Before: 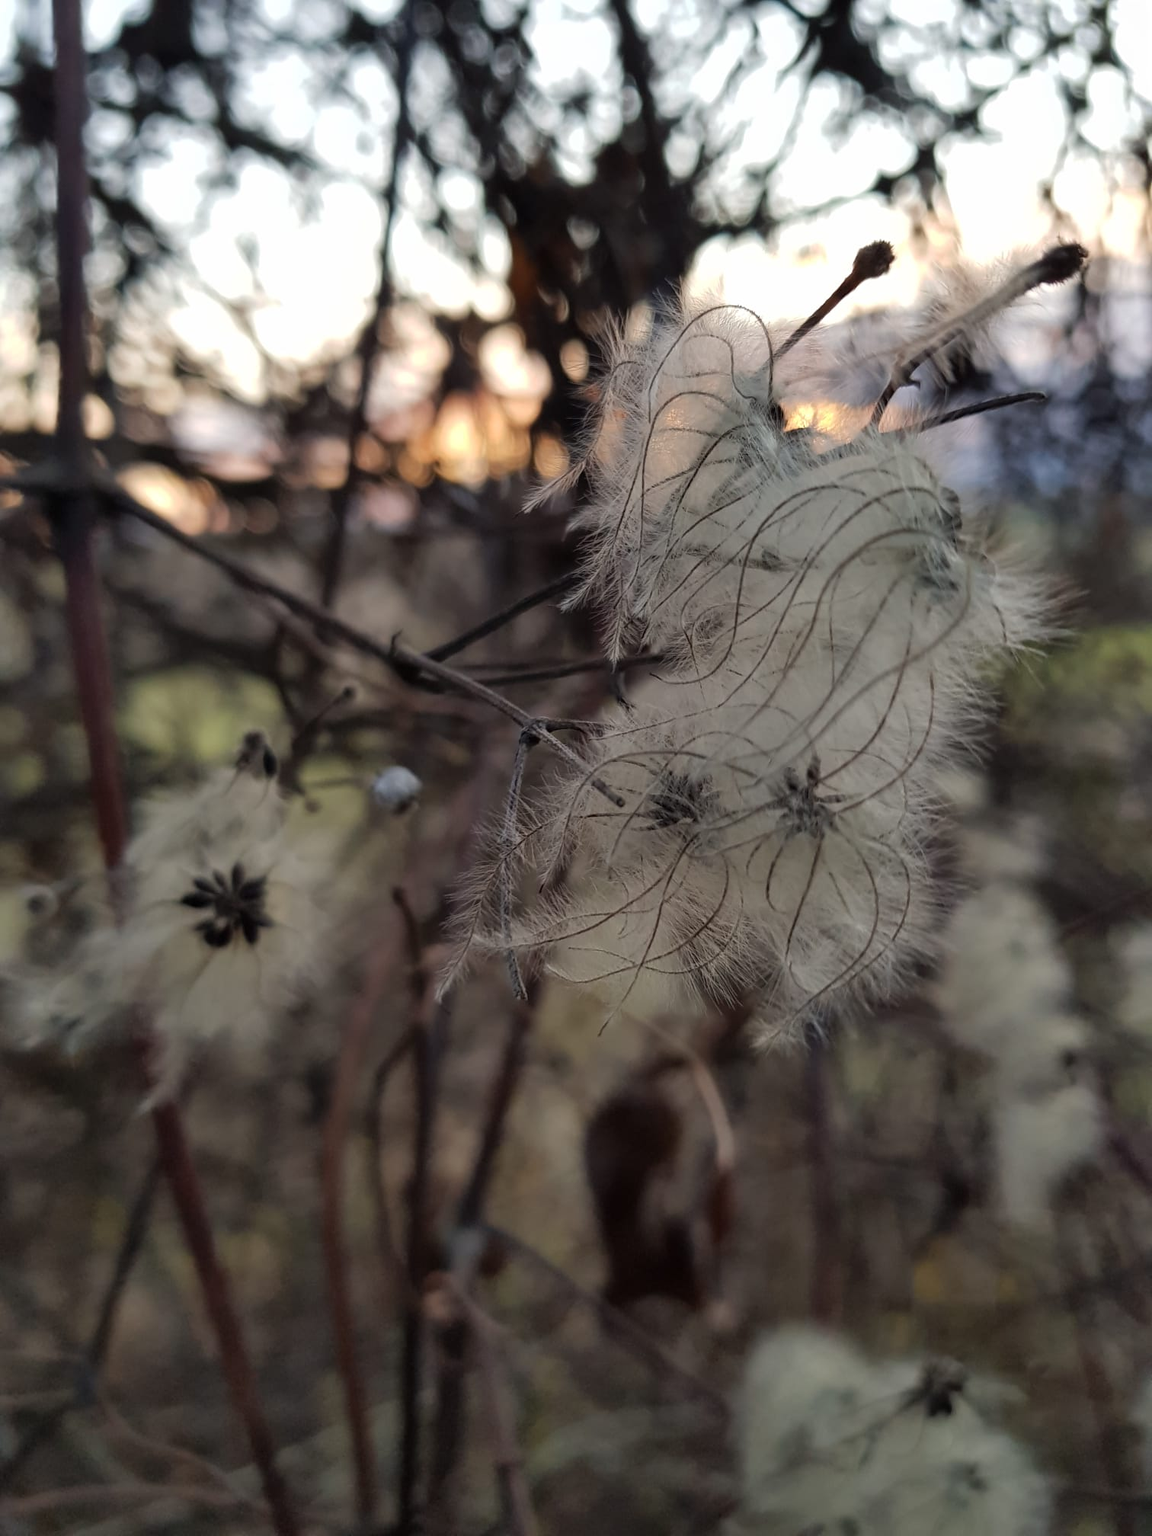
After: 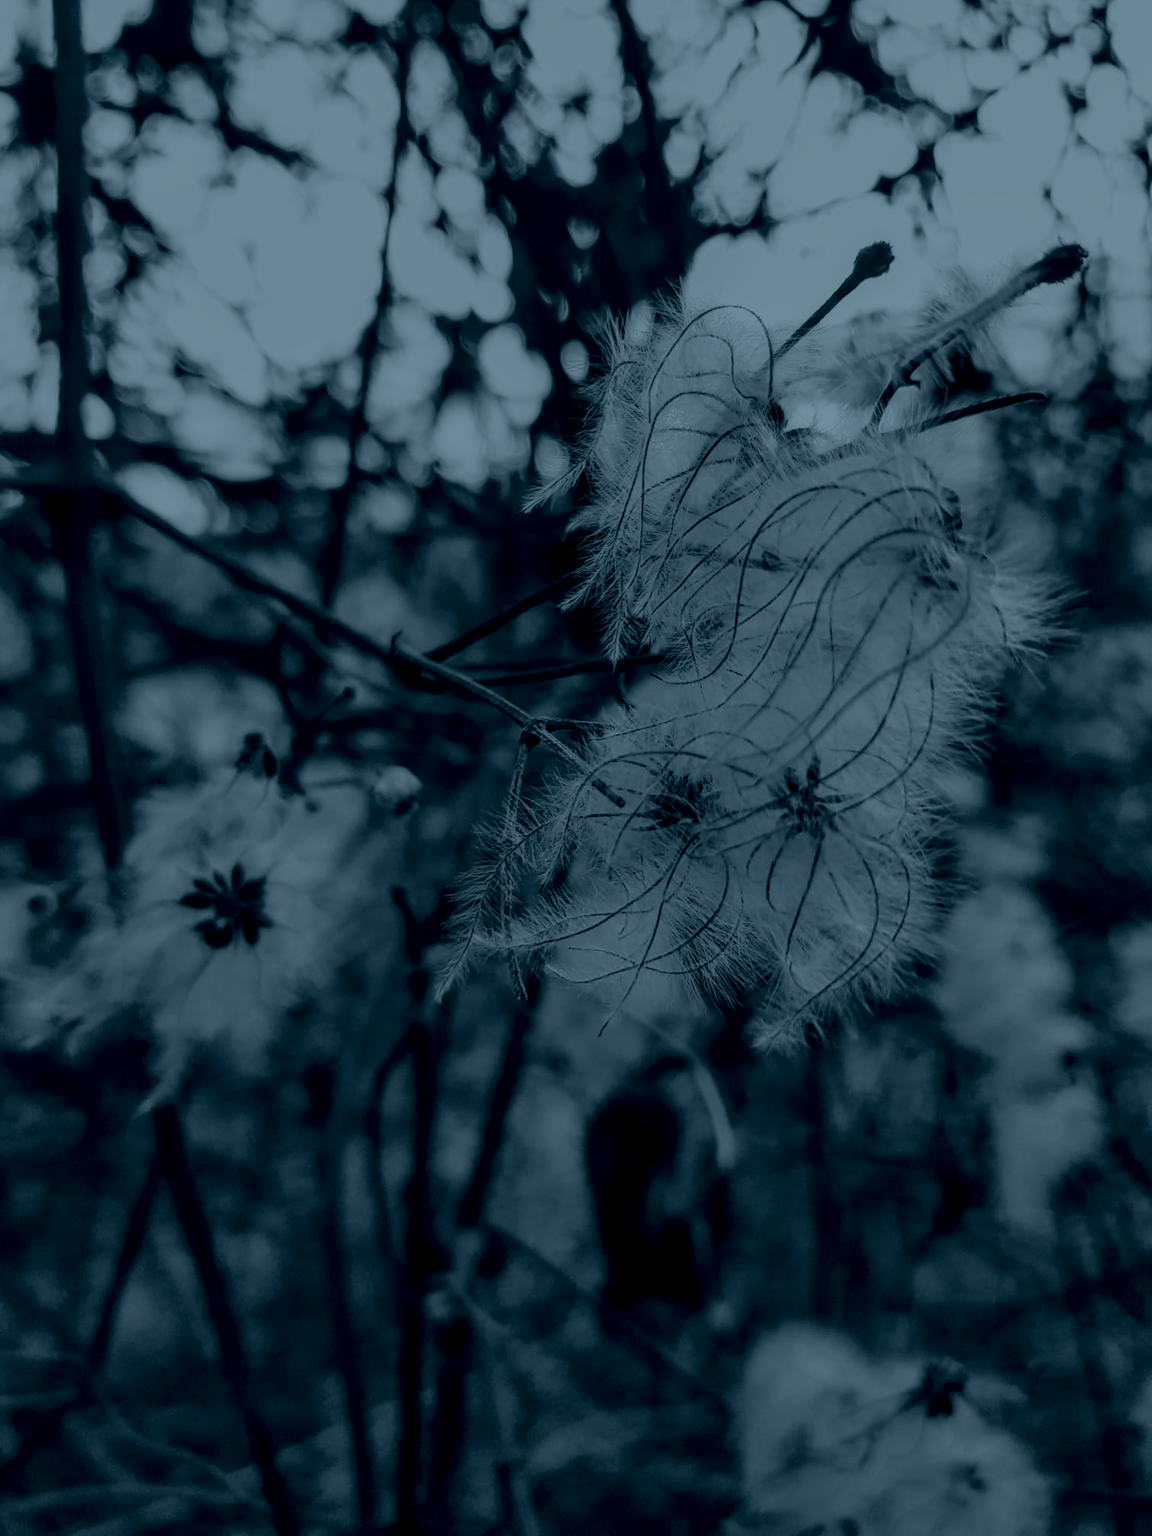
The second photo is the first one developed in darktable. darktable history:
colorize: hue 194.4°, saturation 29%, source mix 61.75%, lightness 3.98%, version 1
base curve: curves: ch0 [(0, 0) (0.036, 0.037) (0.121, 0.228) (0.46, 0.76) (0.859, 0.983) (1, 1)], preserve colors none
contrast equalizer: octaves 7, y [[0.6 ×6], [0.55 ×6], [0 ×6], [0 ×6], [0 ×6]], mix 0.15
local contrast: detail 130%
